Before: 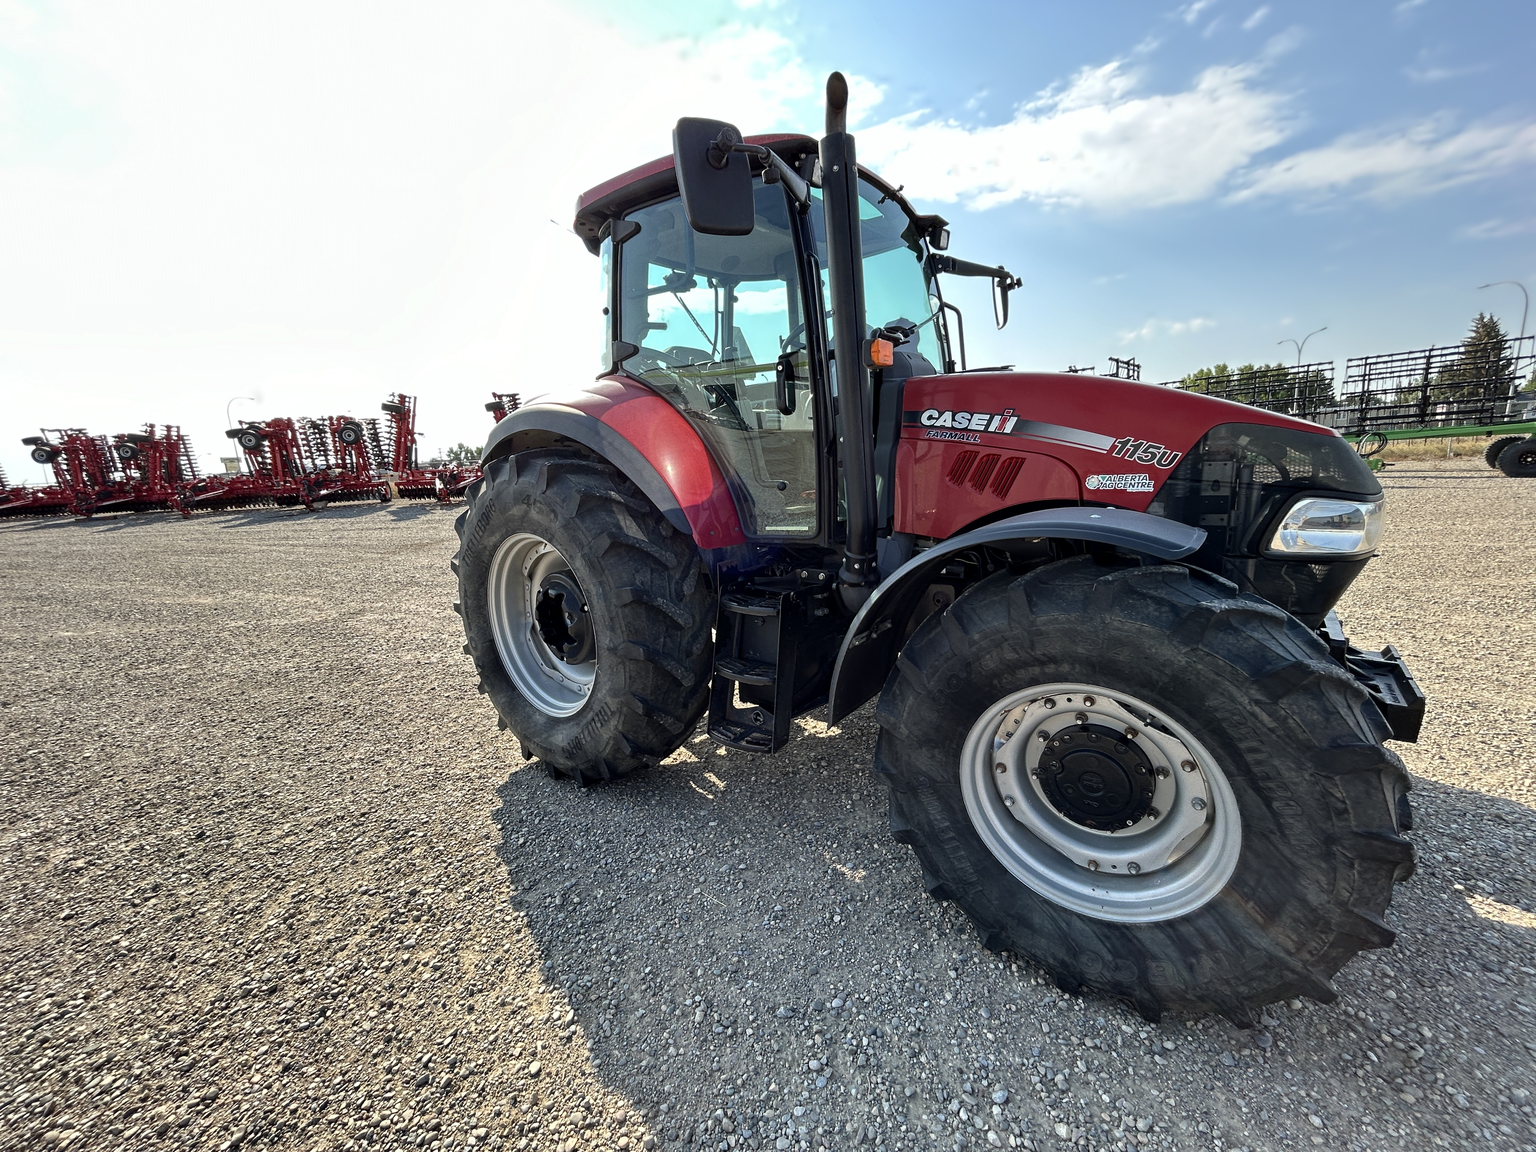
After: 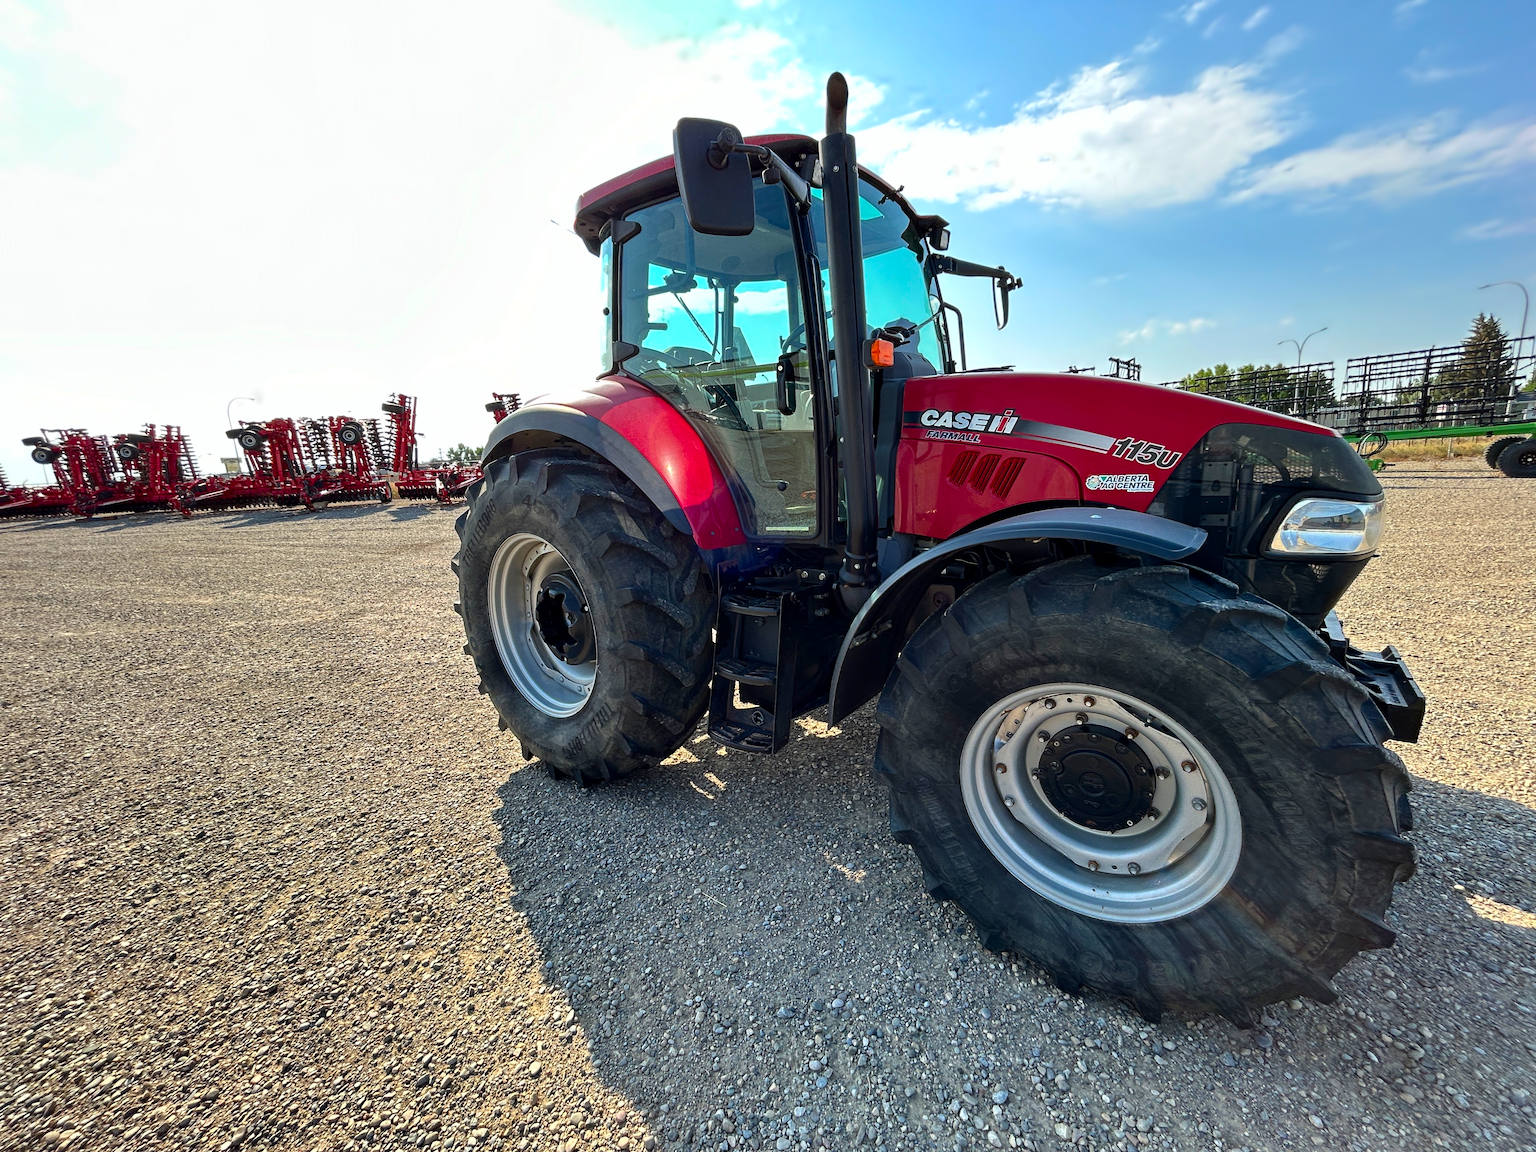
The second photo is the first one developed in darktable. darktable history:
contrast brightness saturation: brightness -0.023, saturation 0.369
